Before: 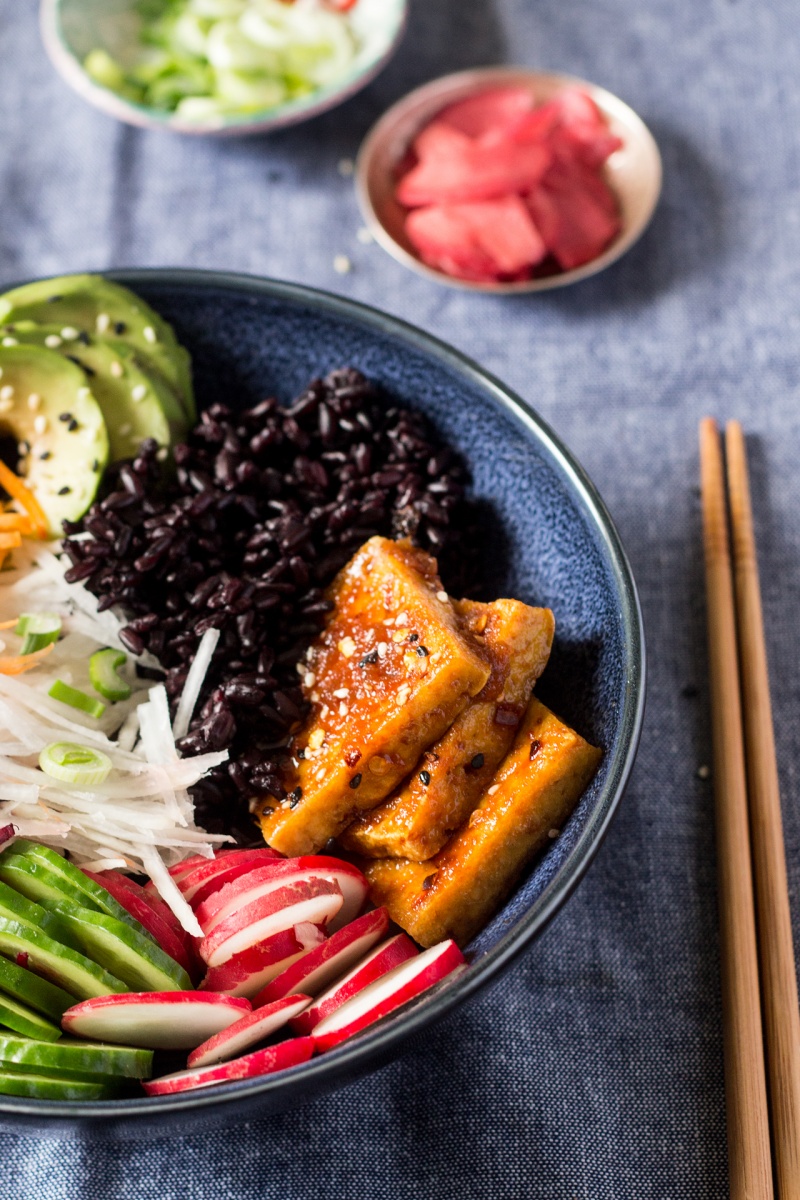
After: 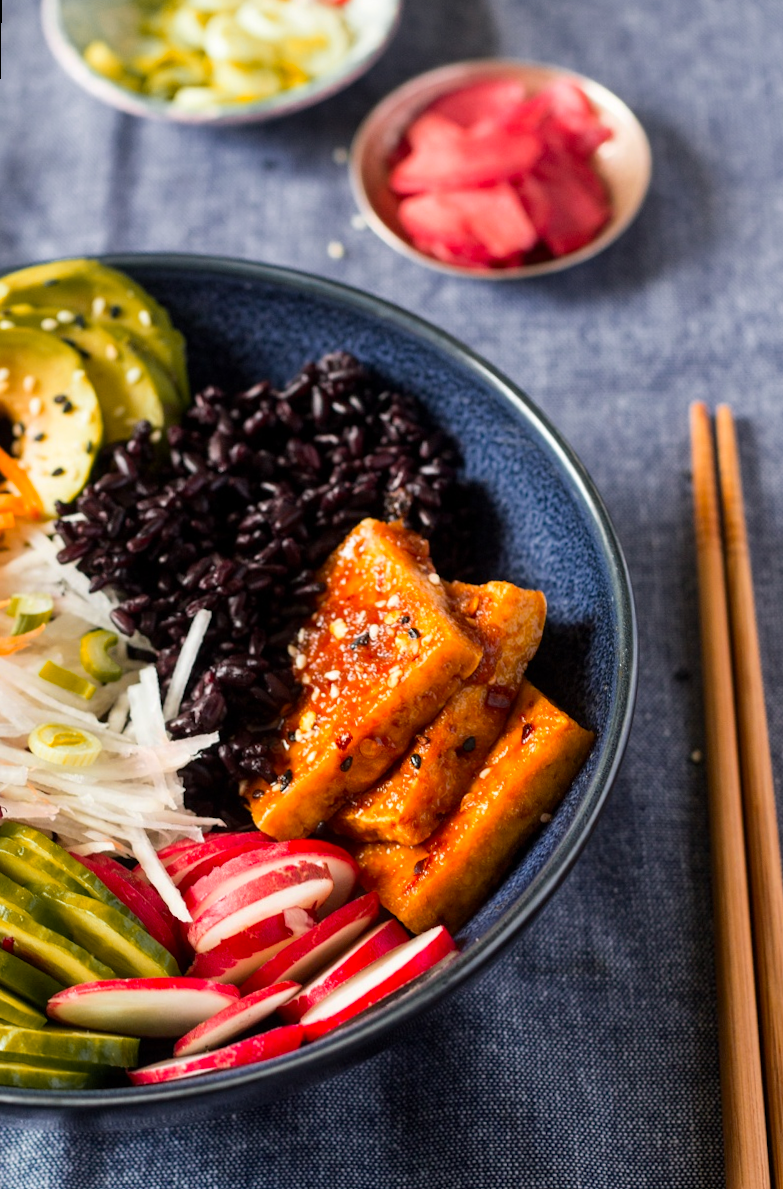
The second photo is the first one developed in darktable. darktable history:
color zones: curves: ch0 [(0, 0.499) (0.143, 0.5) (0.286, 0.5) (0.429, 0.476) (0.571, 0.284) (0.714, 0.243) (0.857, 0.449) (1, 0.499)]; ch1 [(0, 0.532) (0.143, 0.645) (0.286, 0.696) (0.429, 0.211) (0.571, 0.504) (0.714, 0.493) (0.857, 0.495) (1, 0.532)]; ch2 [(0, 0.5) (0.143, 0.5) (0.286, 0.427) (0.429, 0.324) (0.571, 0.5) (0.714, 0.5) (0.857, 0.5) (1, 0.5)]
rotate and perspective: rotation 0.226°, lens shift (vertical) -0.042, crop left 0.023, crop right 0.982, crop top 0.006, crop bottom 0.994
